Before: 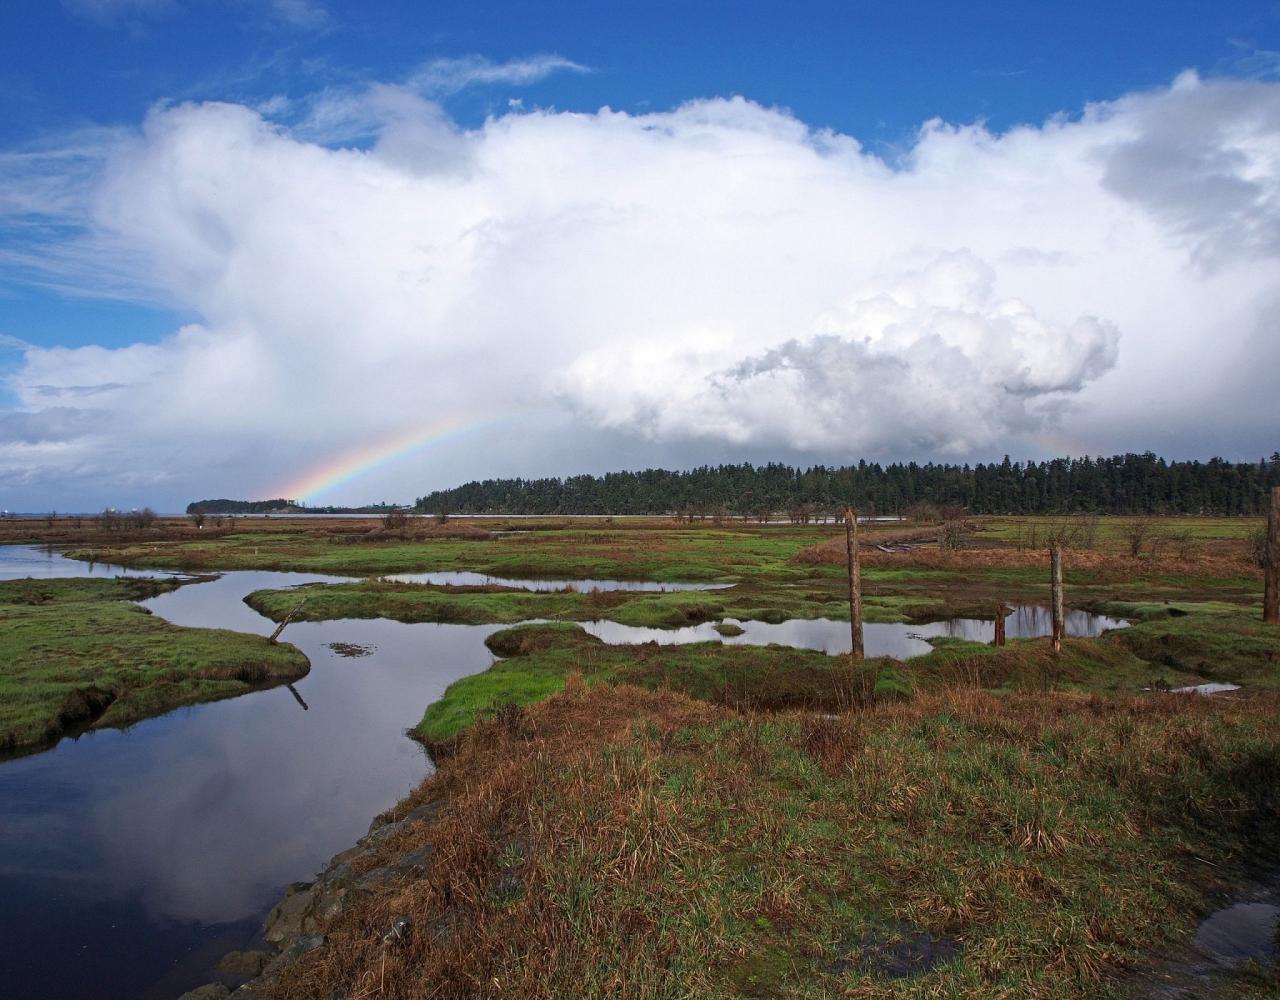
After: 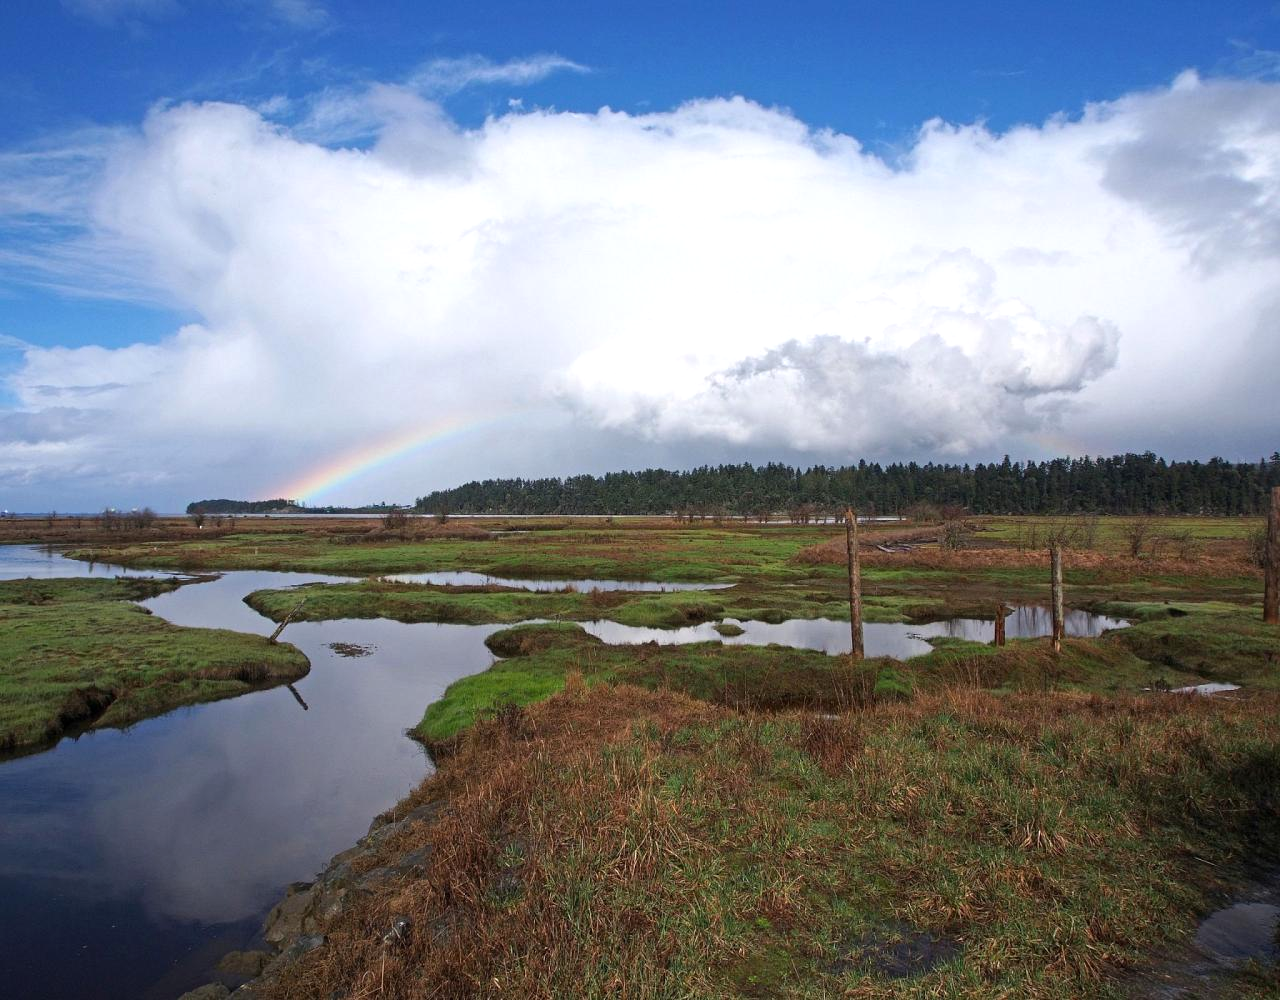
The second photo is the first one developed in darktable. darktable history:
exposure: exposure 0.202 EV, compensate highlight preservation false
tone equalizer: on, module defaults
